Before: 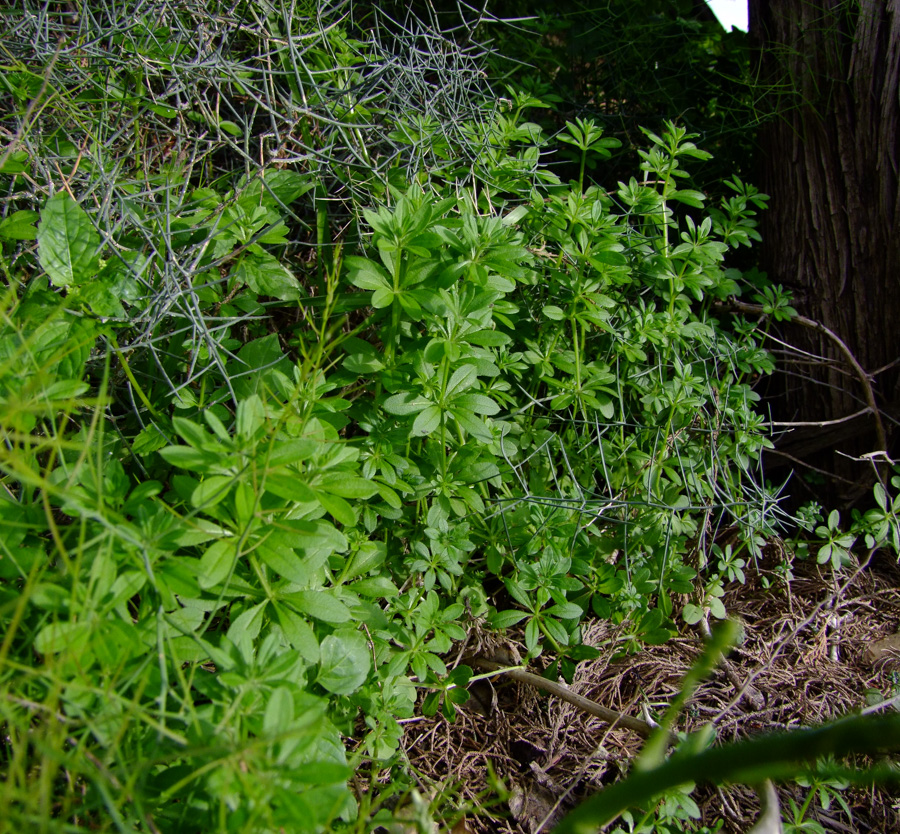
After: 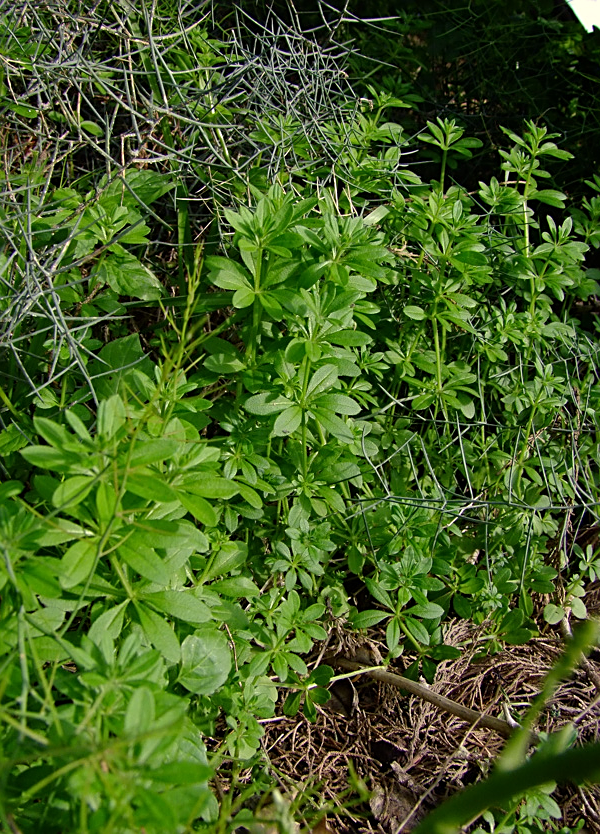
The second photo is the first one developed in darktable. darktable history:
sharpen: on, module defaults
white balance: red 1.029, blue 0.92
crop and rotate: left 15.446%, right 17.836%
